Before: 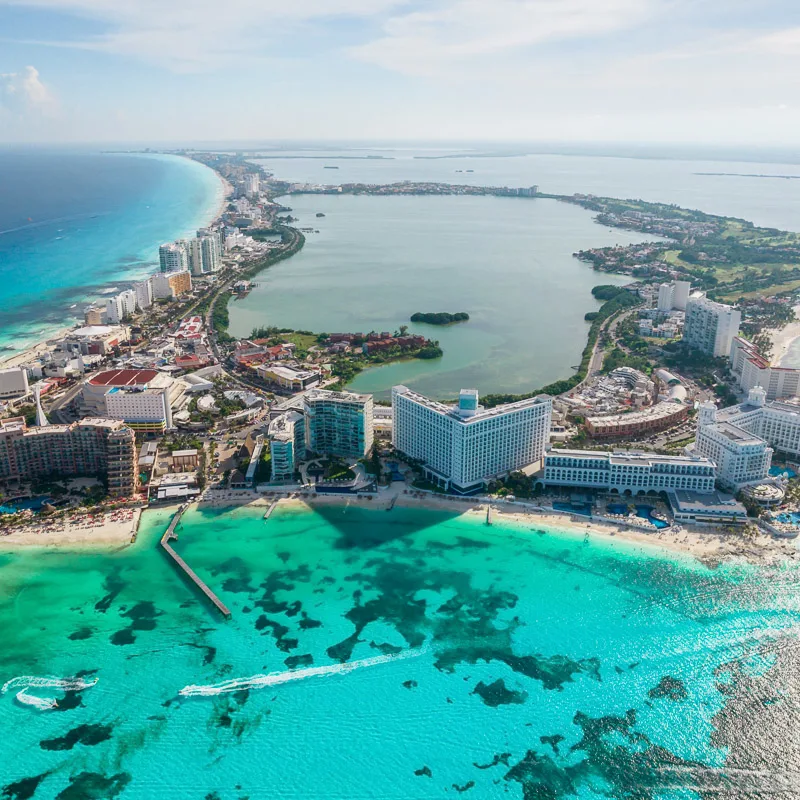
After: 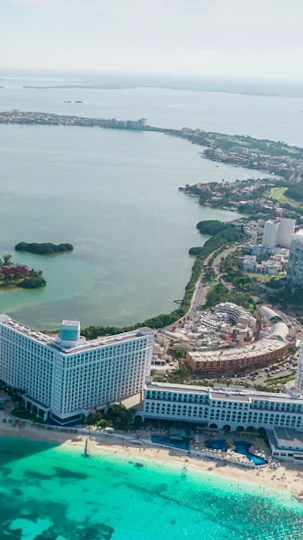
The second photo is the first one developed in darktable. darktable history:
rotate and perspective: rotation 1.72°, automatic cropping off
crop and rotate: left 49.936%, top 10.094%, right 13.136%, bottom 24.256%
